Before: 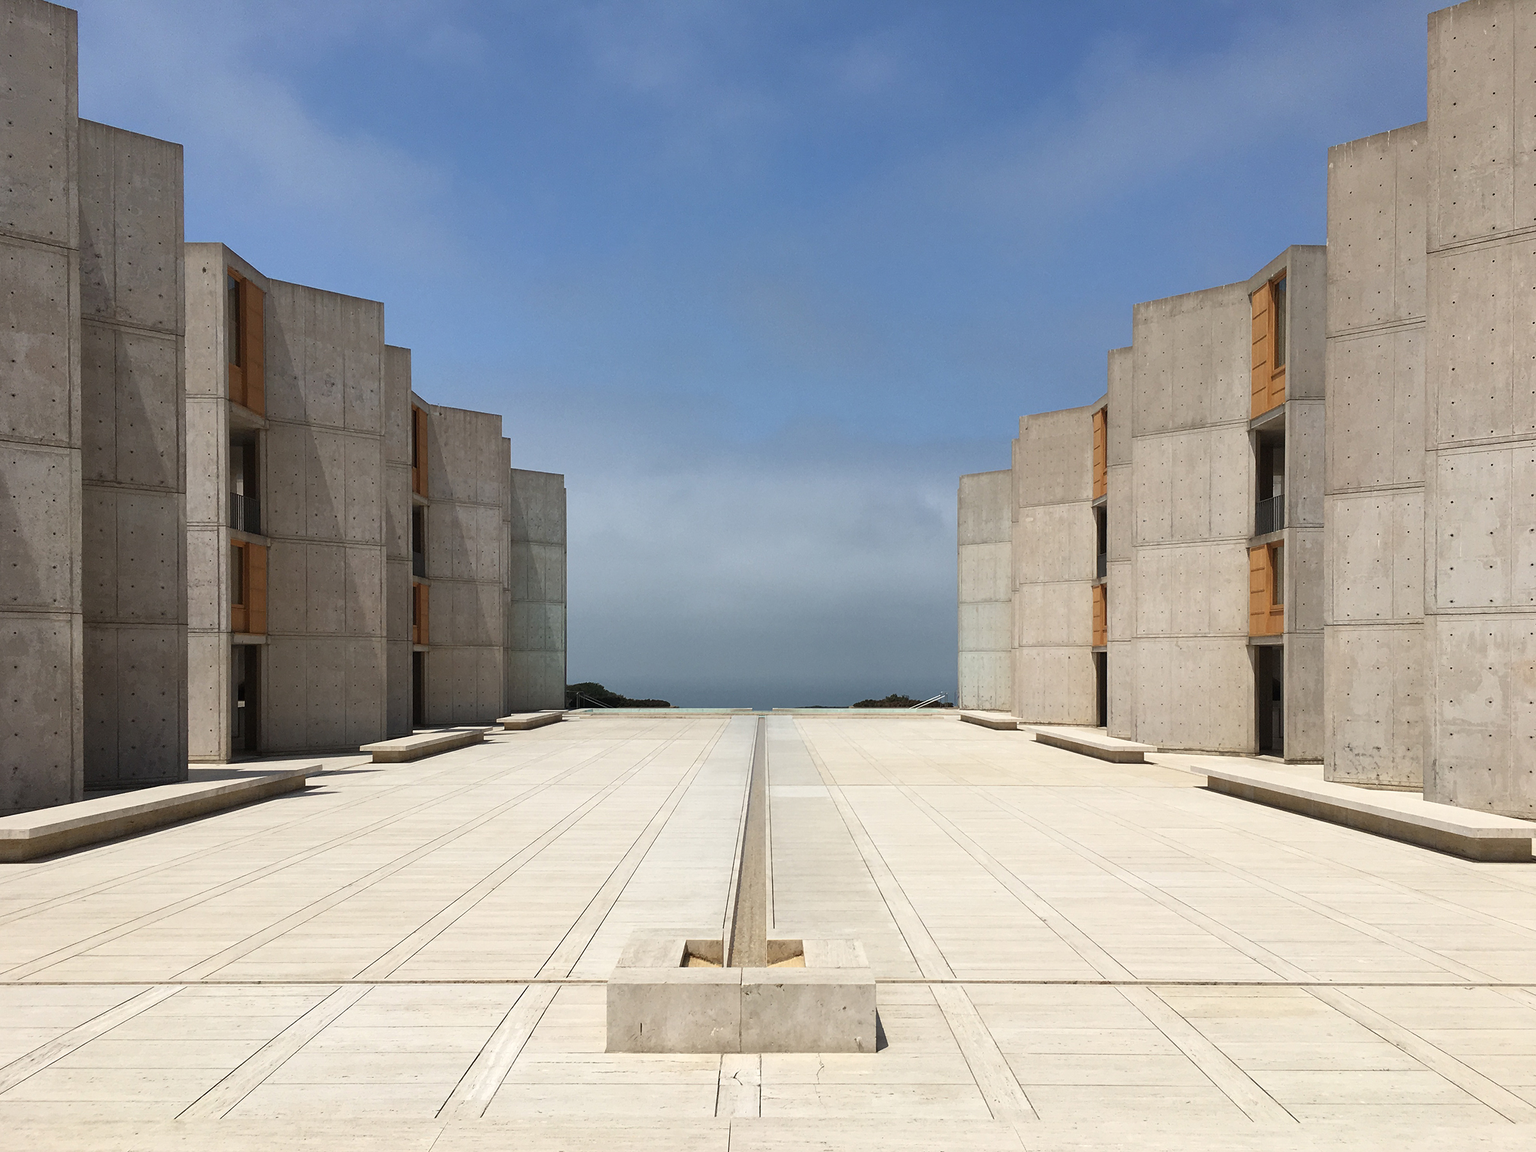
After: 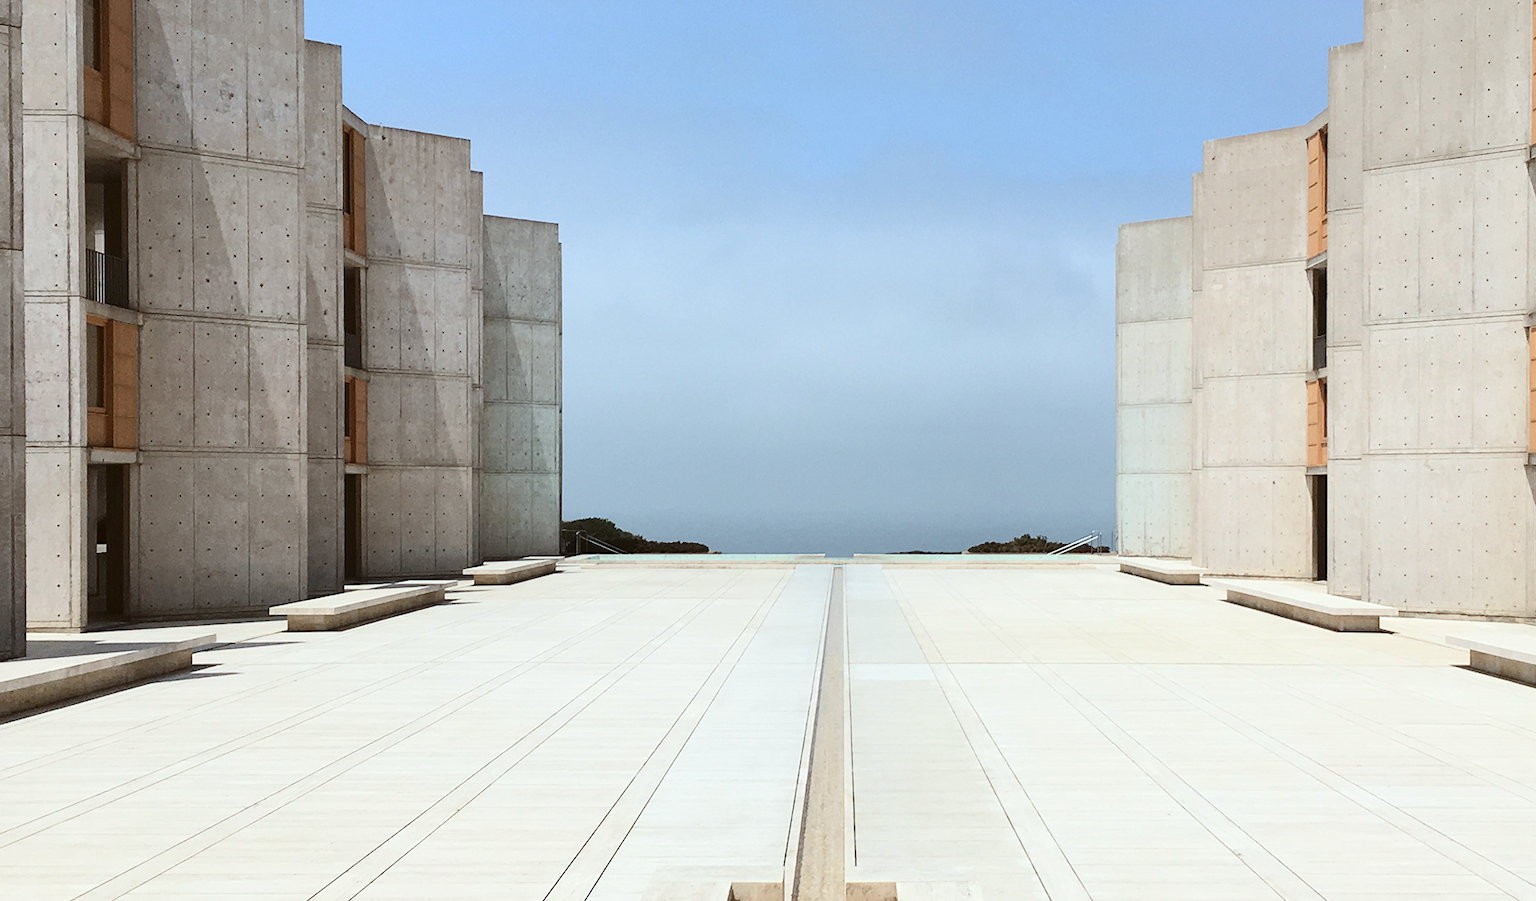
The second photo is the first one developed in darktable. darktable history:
crop: left 11.048%, top 27.539%, right 18.308%, bottom 17.16%
tone curve: curves: ch0 [(0, 0.026) (0.146, 0.158) (0.272, 0.34) (0.453, 0.627) (0.687, 0.829) (1, 1)], color space Lab, independent channels, preserve colors none
color correction: highlights a* -3.64, highlights b* -6.84, shadows a* 2.93, shadows b* 5.64
